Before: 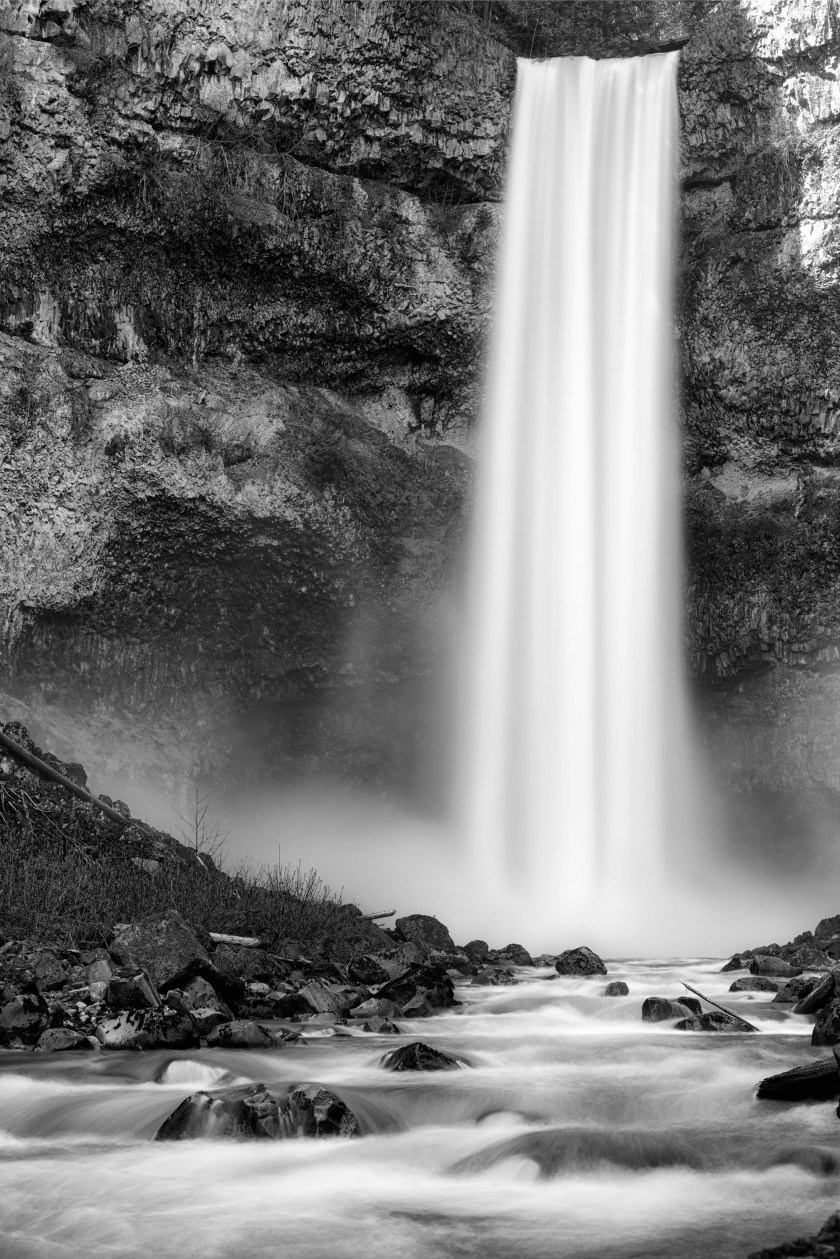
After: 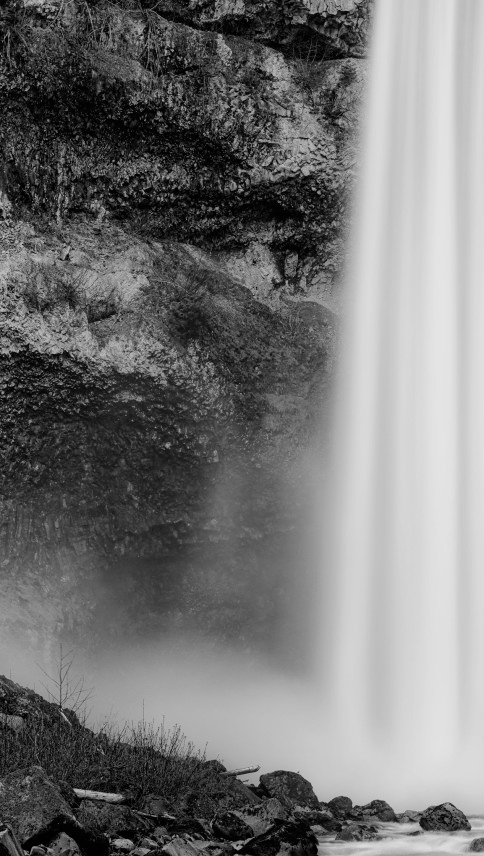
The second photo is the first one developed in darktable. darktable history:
crop: left 16.257%, top 11.475%, right 26.053%, bottom 20.472%
shadows and highlights: shadows -20.47, white point adjustment -1.82, highlights -34.97
tone curve: curves: ch0 [(0, 0) (0.07, 0.052) (0.23, 0.254) (0.486, 0.53) (0.822, 0.825) (0.994, 0.955)]; ch1 [(0, 0) (0.226, 0.261) (0.379, 0.442) (0.469, 0.472) (0.495, 0.495) (0.514, 0.504) (0.561, 0.568) (0.59, 0.612) (1, 1)]; ch2 [(0, 0) (0.269, 0.299) (0.459, 0.441) (0.498, 0.499) (0.523, 0.52) (0.586, 0.569) (0.635, 0.617) (0.659, 0.681) (0.718, 0.764) (1, 1)], preserve colors none
